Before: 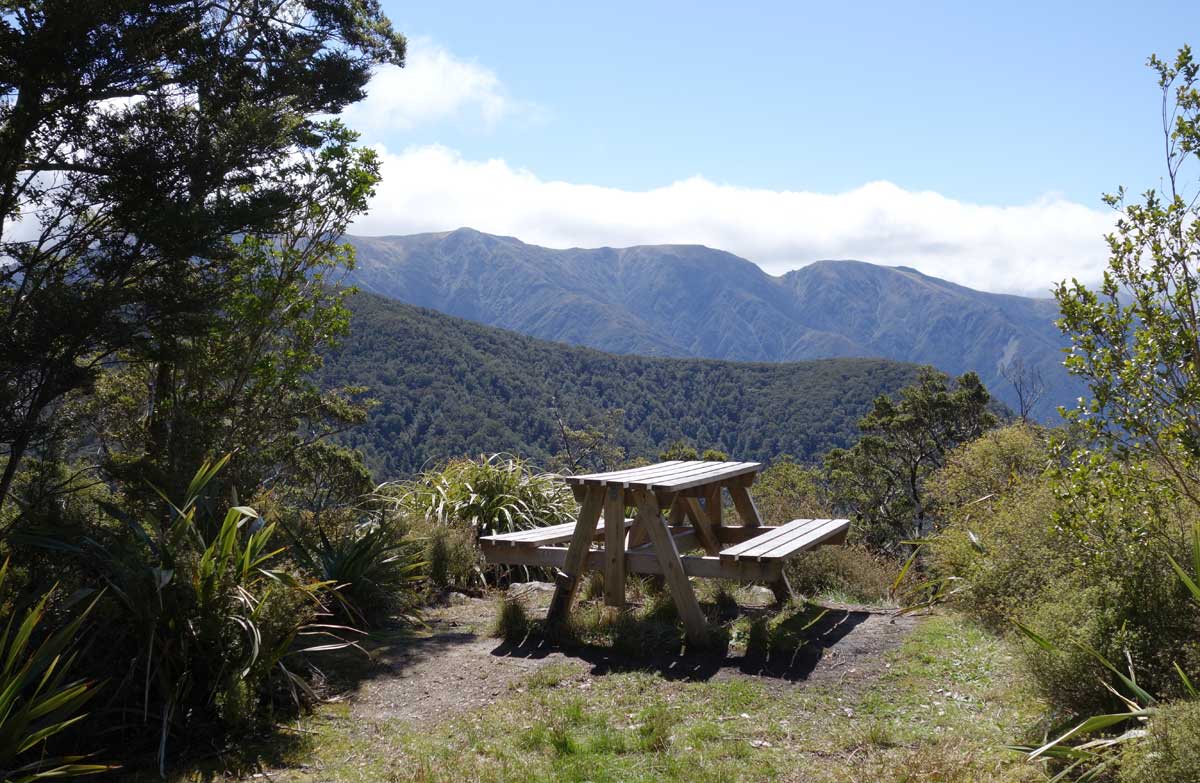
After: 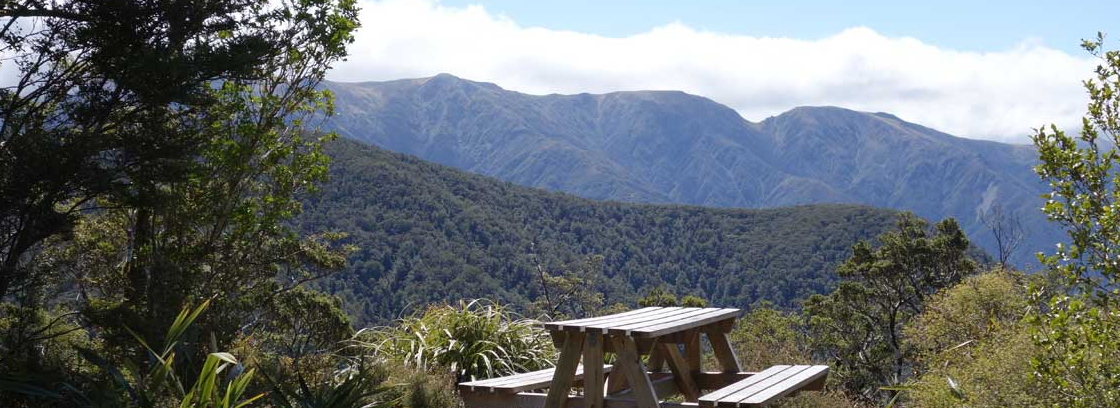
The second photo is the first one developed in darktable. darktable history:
crop: left 1.801%, top 19.704%, right 4.822%, bottom 28.142%
